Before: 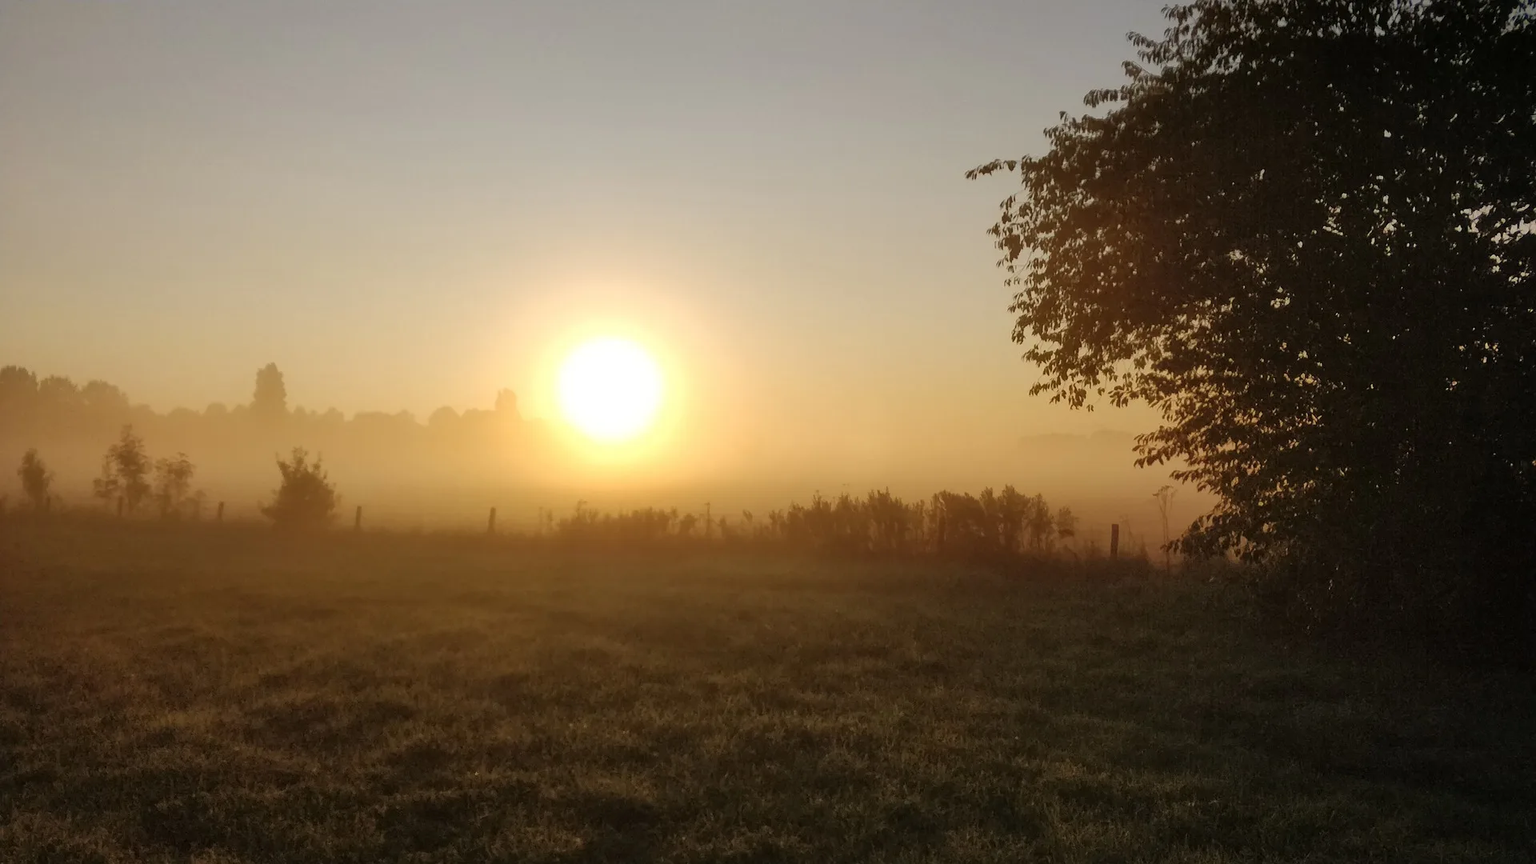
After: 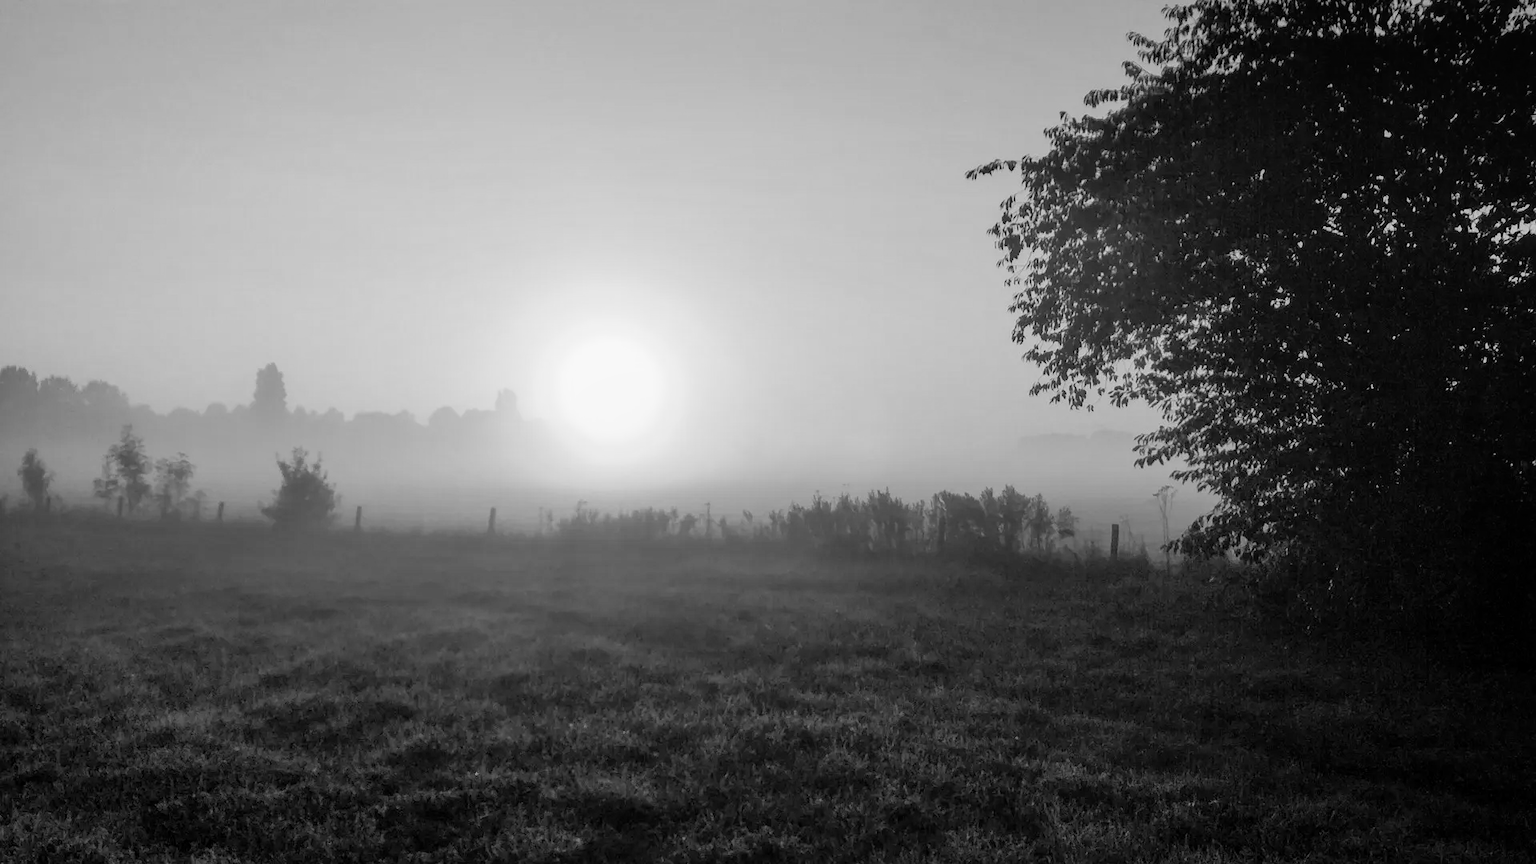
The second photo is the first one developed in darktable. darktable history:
filmic rgb: black relative exposure -8.03 EV, white relative exposure 3.79 EV, hardness 4.39
color calibration: output gray [0.22, 0.42, 0.37, 0], illuminant same as pipeline (D50), adaptation none (bypass), x 0.331, y 0.334, temperature 5013.13 K, saturation algorithm version 1 (2020)
exposure: exposure 0.669 EV, compensate exposure bias true, compensate highlight preservation false
tone equalizer: edges refinement/feathering 500, mask exposure compensation -1.57 EV, preserve details no
local contrast: on, module defaults
